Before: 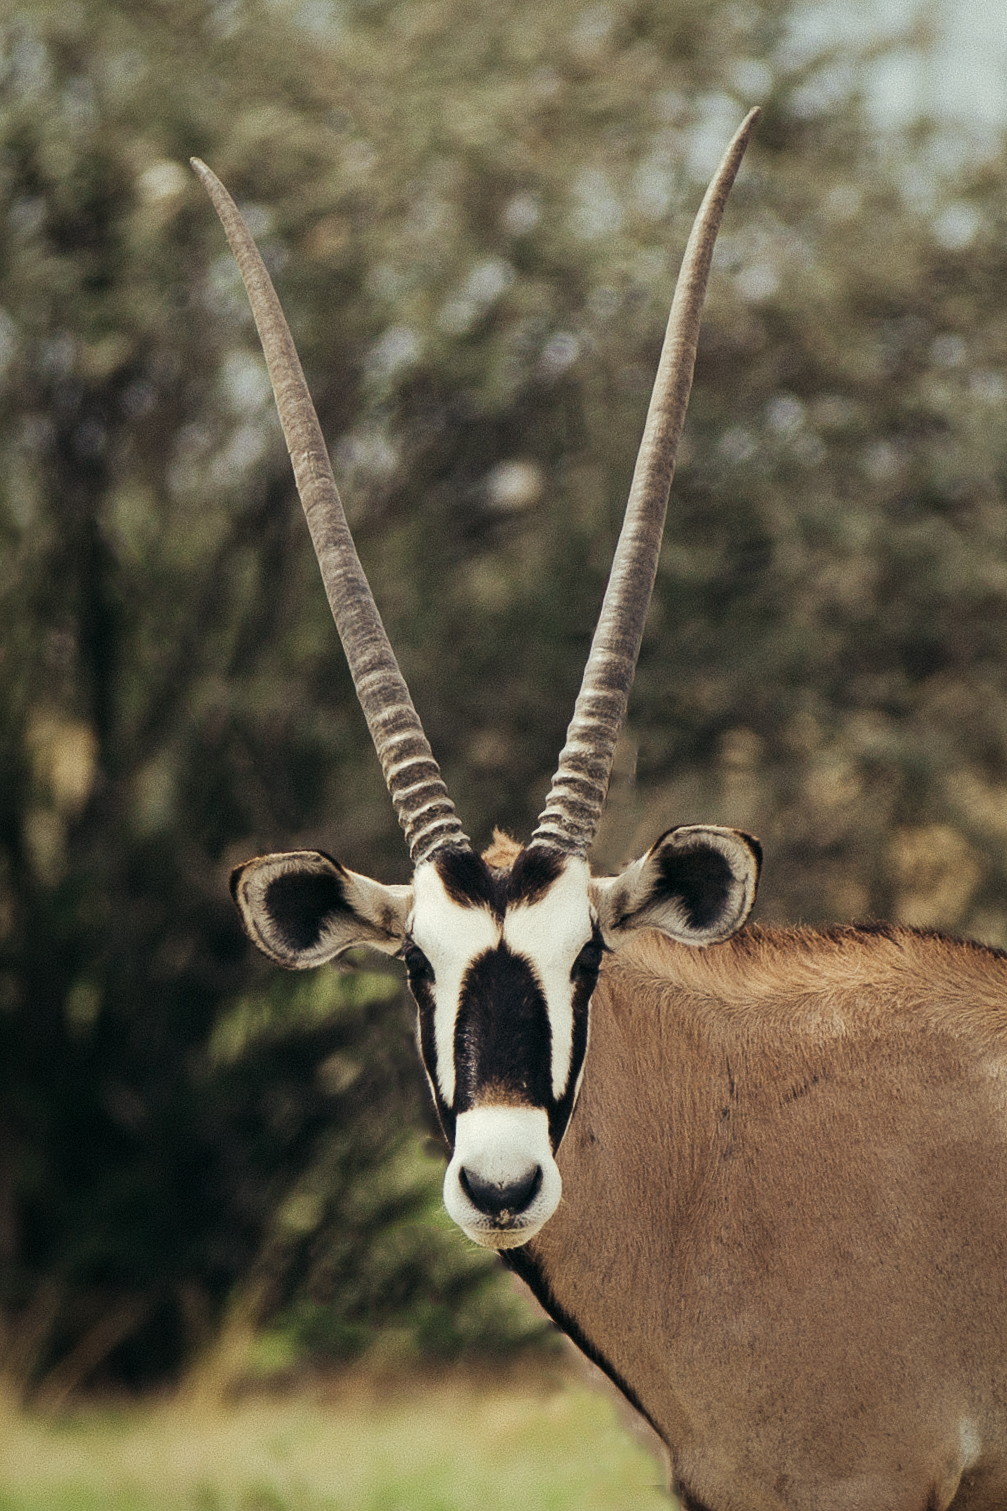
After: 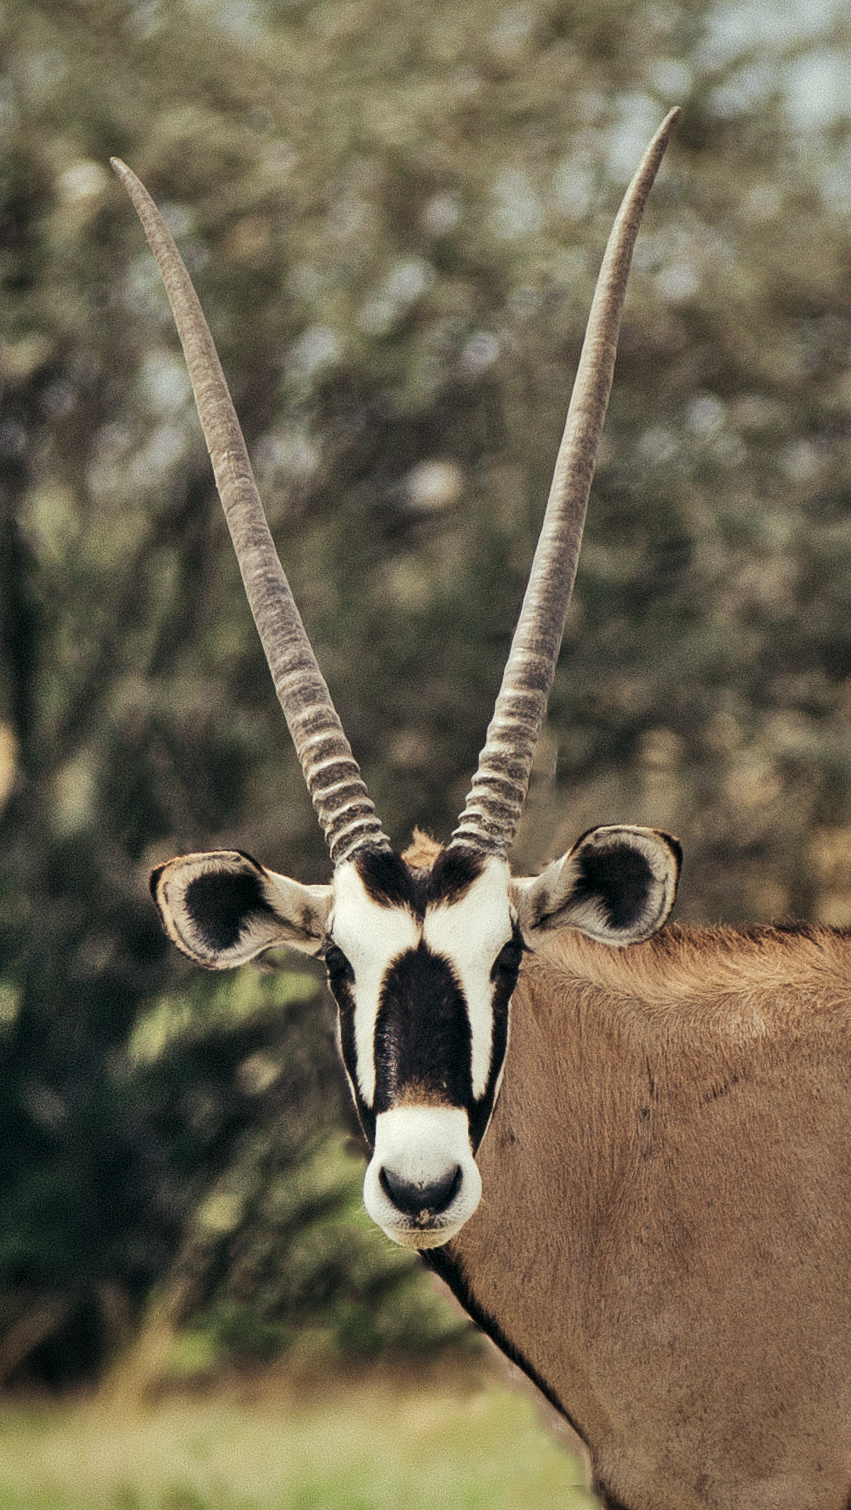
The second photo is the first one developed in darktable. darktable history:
local contrast: highlights 102%, shadows 102%, detail 120%, midtone range 0.2
crop: left 7.988%, right 7.429%
shadows and highlights: shadows 61.15, soften with gaussian
